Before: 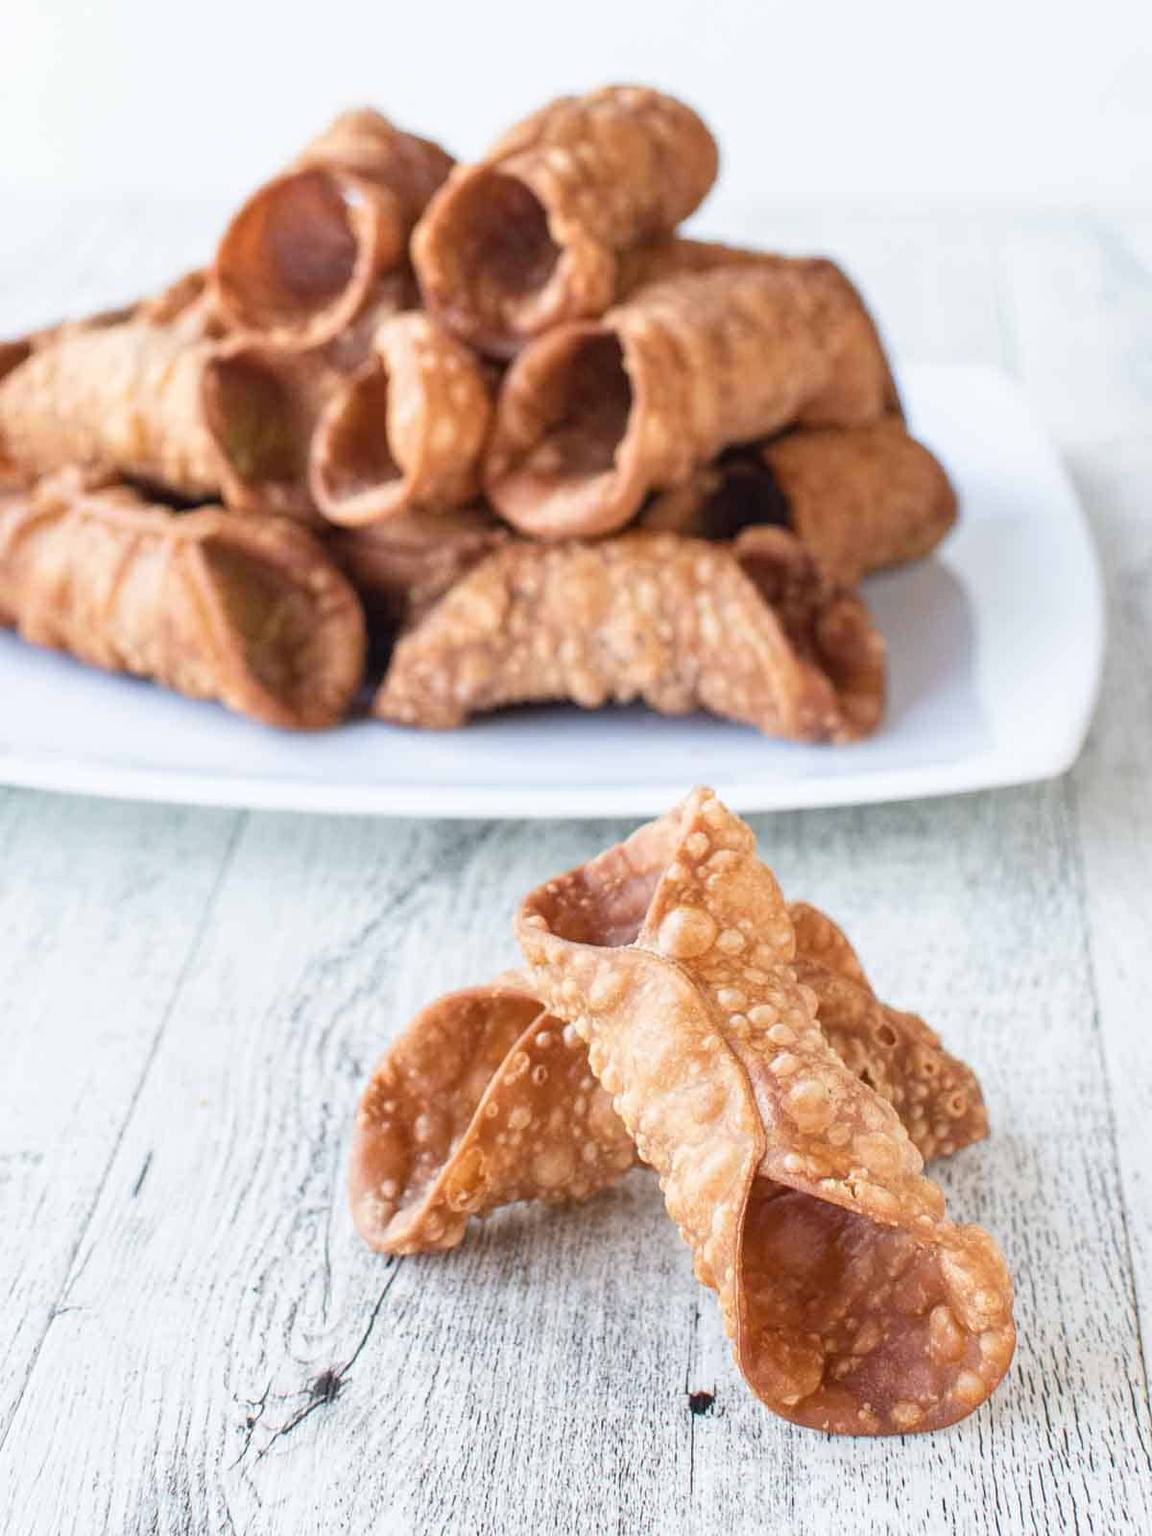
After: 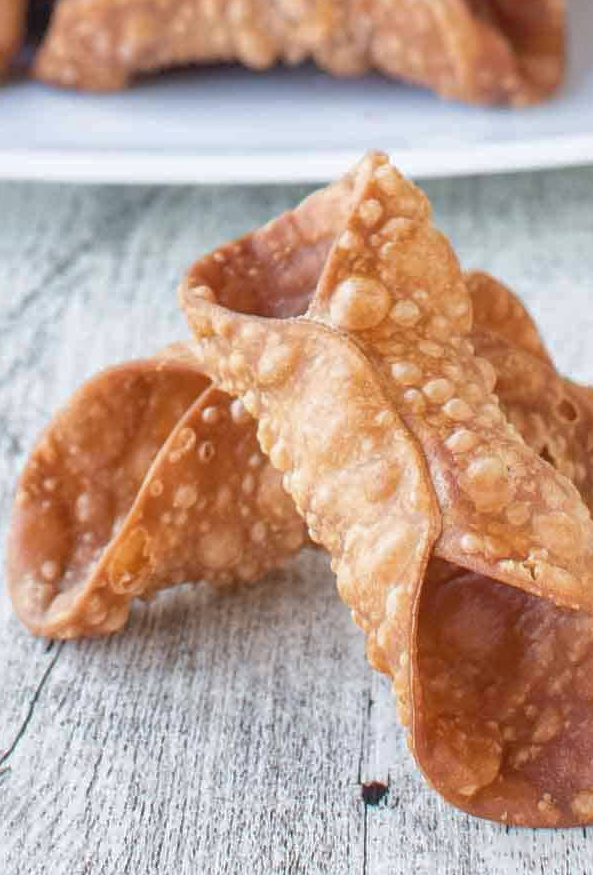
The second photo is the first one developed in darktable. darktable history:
crop: left 29.672%, top 41.786%, right 20.851%, bottom 3.487%
shadows and highlights: on, module defaults
